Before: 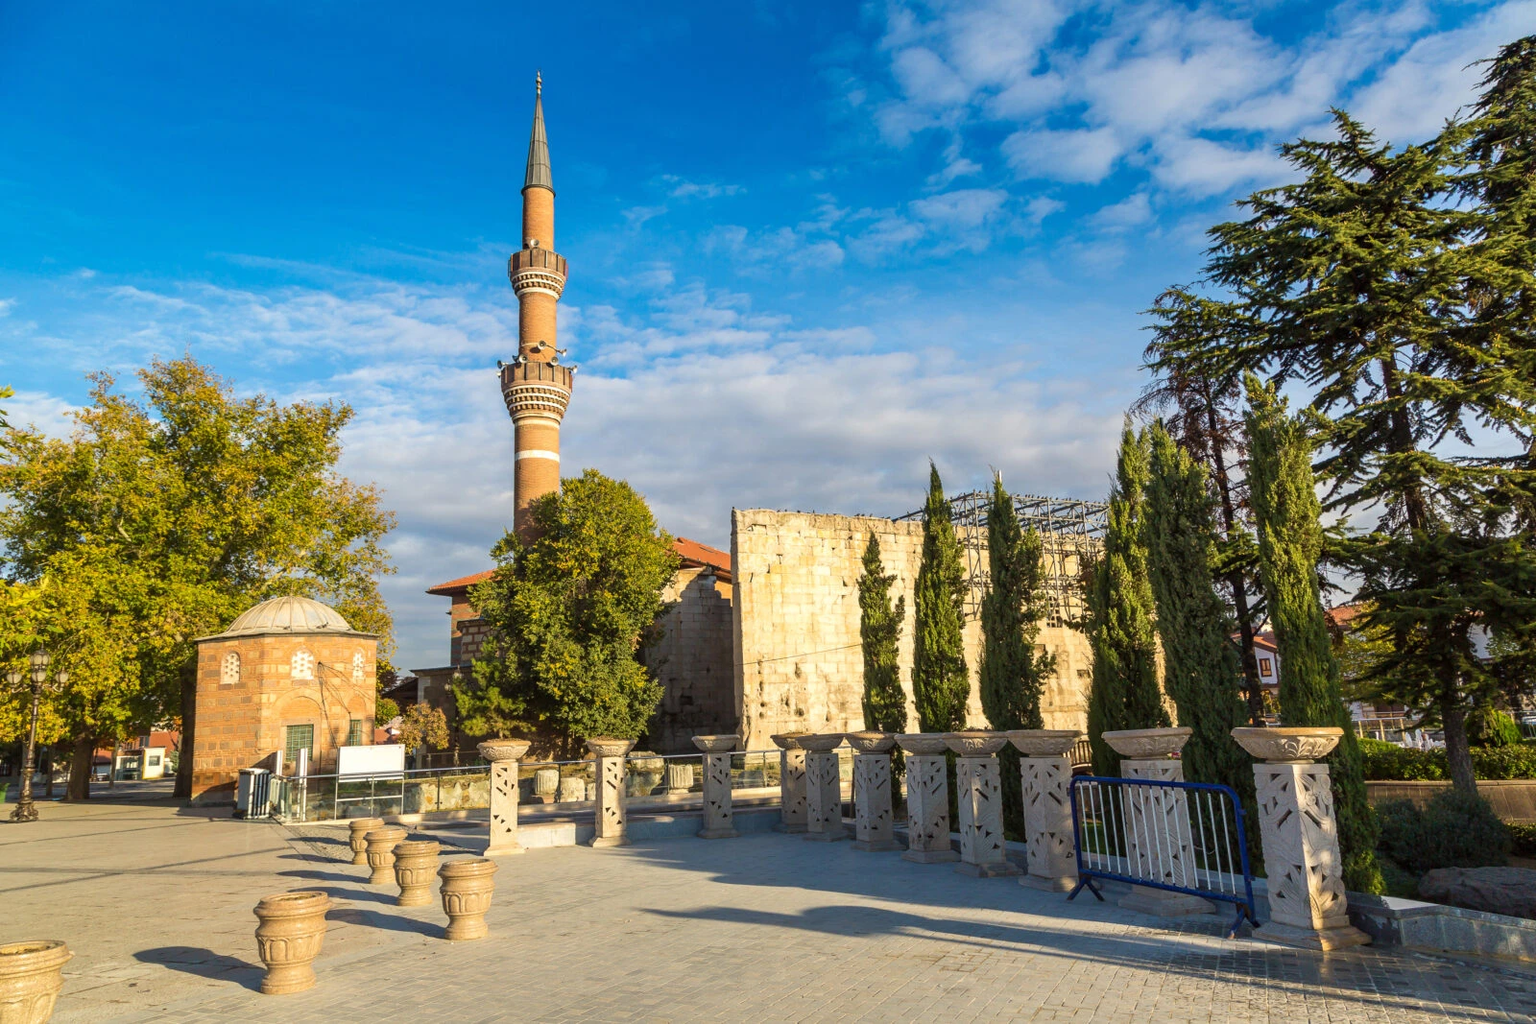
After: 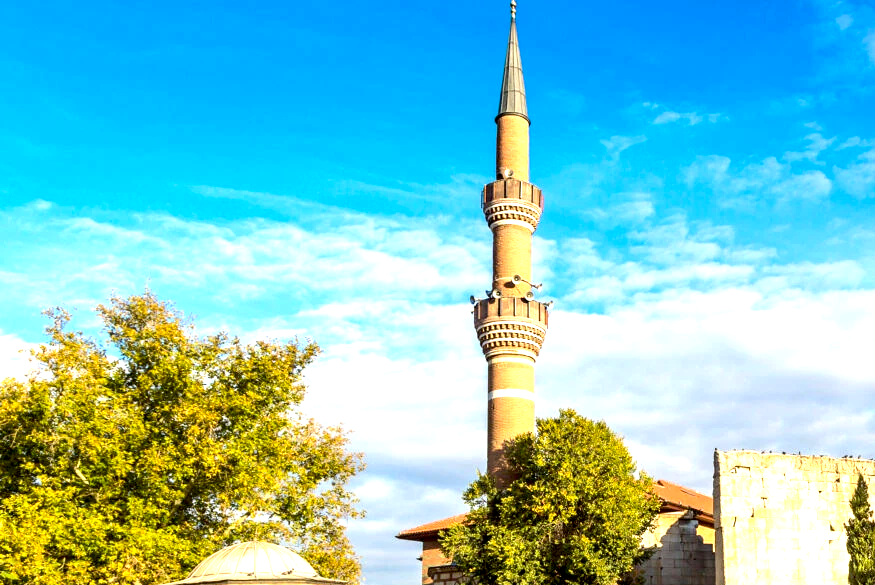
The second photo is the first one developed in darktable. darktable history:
crop and rotate: left 3.047%, top 7.509%, right 42.236%, bottom 37.598%
exposure: black level correction 0.012, exposure 0.7 EV, compensate exposure bias true, compensate highlight preservation false
tone equalizer: -8 EV -0.417 EV, -7 EV -0.389 EV, -6 EV -0.333 EV, -5 EV -0.222 EV, -3 EV 0.222 EV, -2 EV 0.333 EV, -1 EV 0.389 EV, +0 EV 0.417 EV, edges refinement/feathering 500, mask exposure compensation -1.57 EV, preserve details no
